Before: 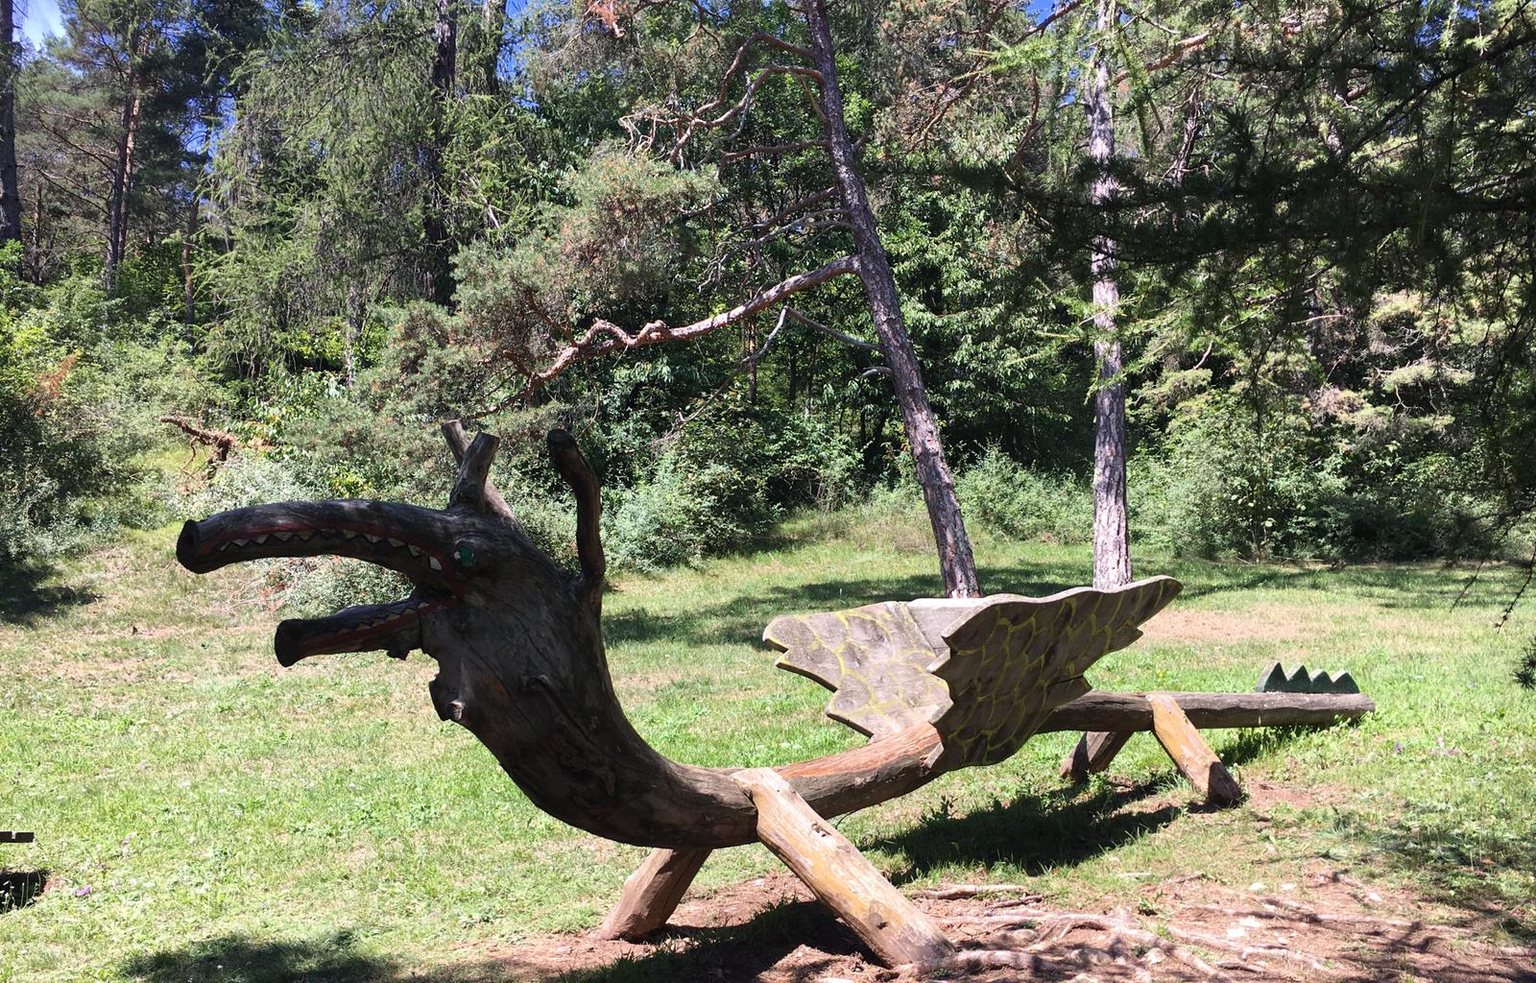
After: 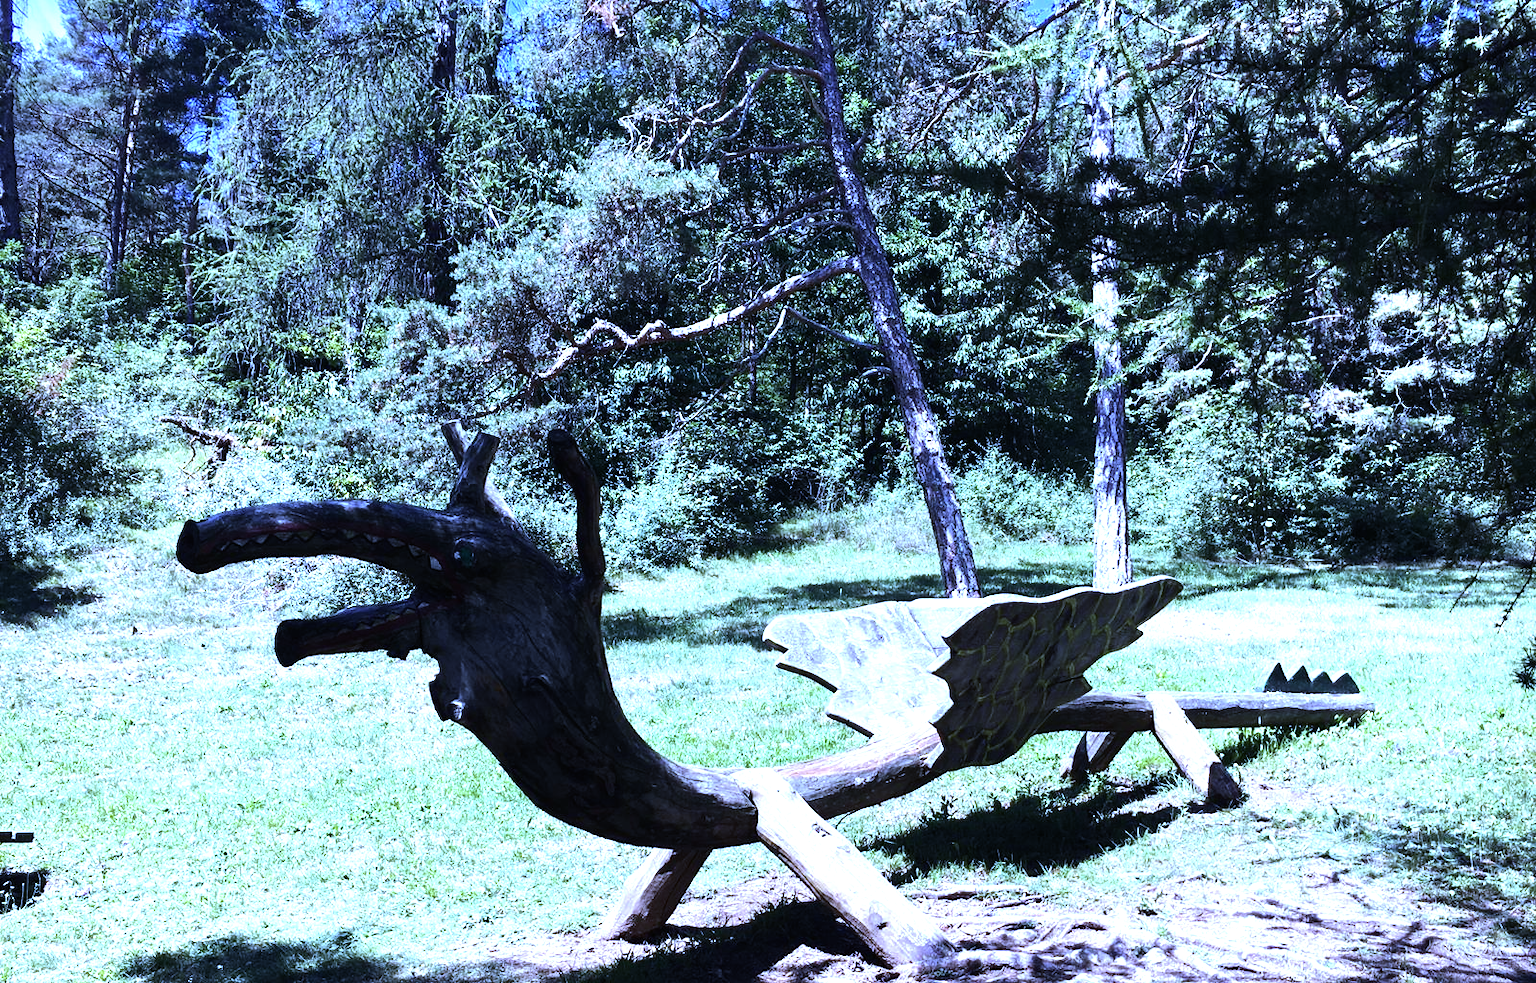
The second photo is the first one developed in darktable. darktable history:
white balance: red 0.766, blue 1.537
tone equalizer: -8 EV -1.08 EV, -7 EV -1.01 EV, -6 EV -0.867 EV, -5 EV -0.578 EV, -3 EV 0.578 EV, -2 EV 0.867 EV, -1 EV 1.01 EV, +0 EV 1.08 EV, edges refinement/feathering 500, mask exposure compensation -1.57 EV, preserve details no
